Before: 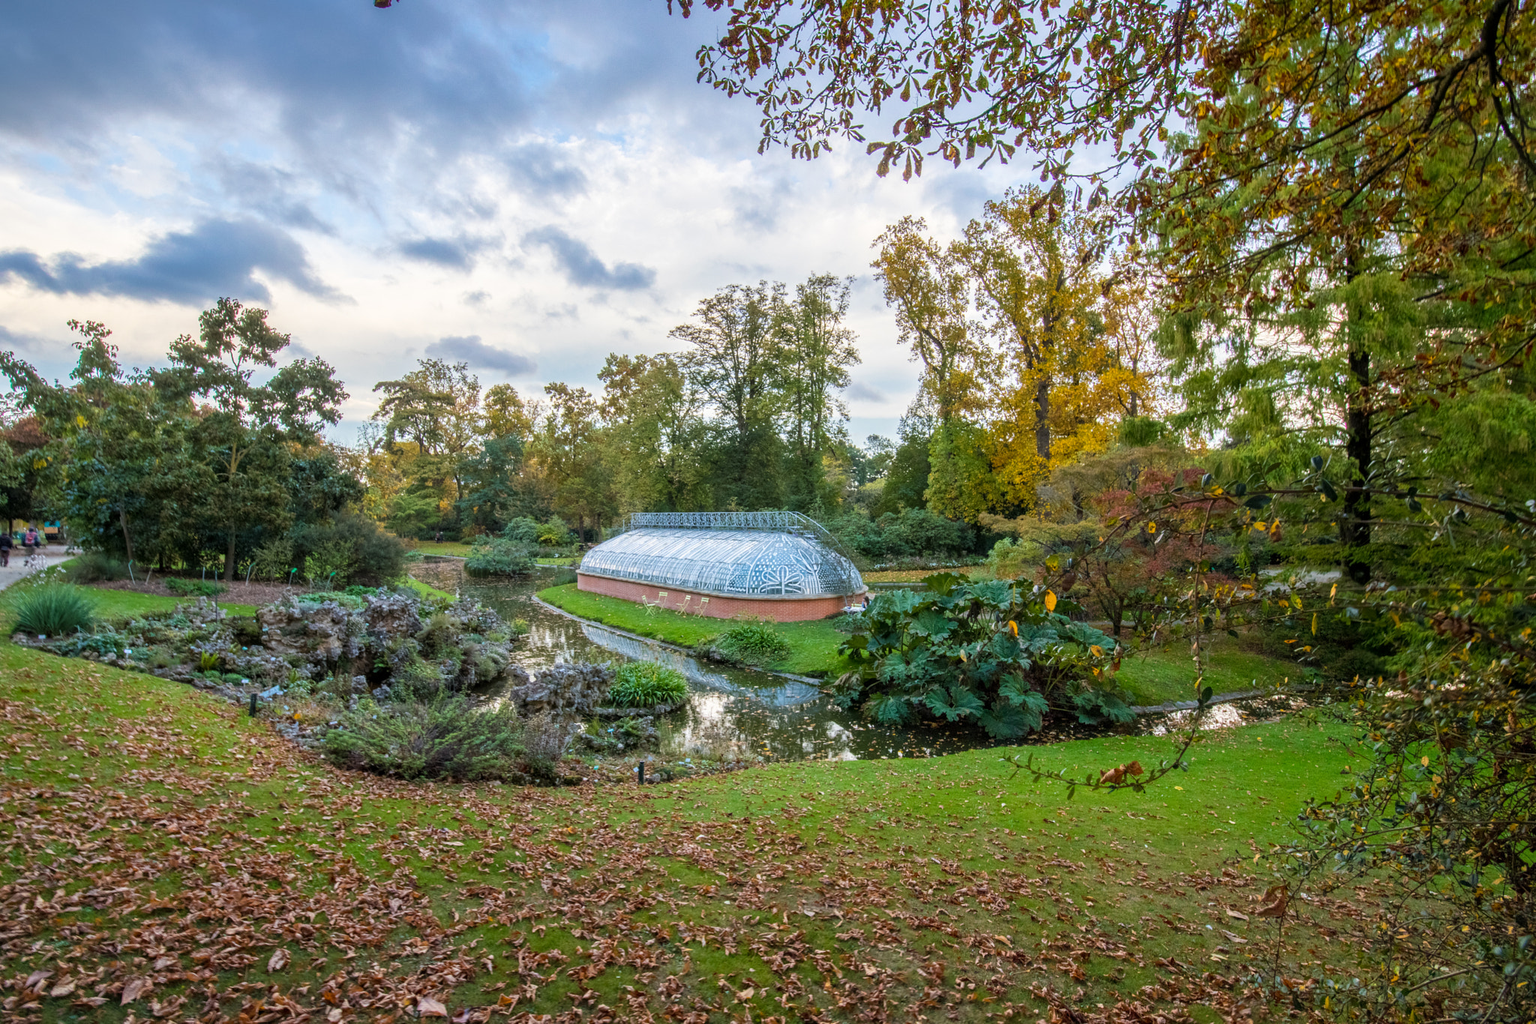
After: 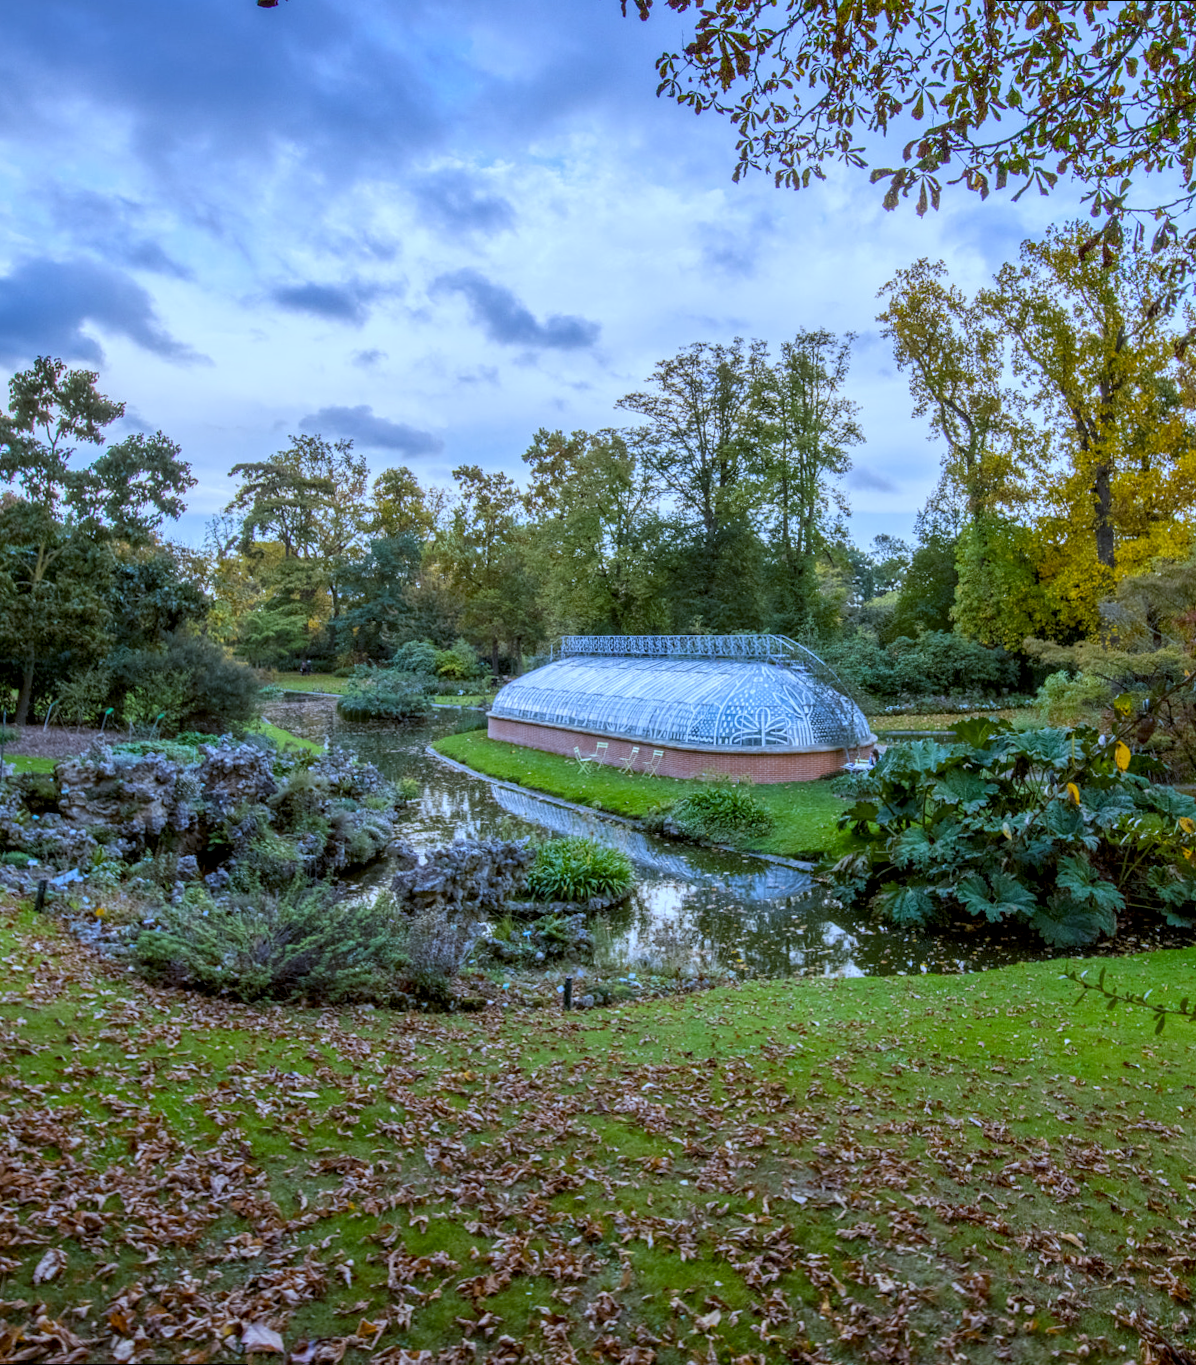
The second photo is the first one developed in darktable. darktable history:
tone equalizer: on, module defaults
exposure: black level correction 0.006, exposure -0.226 EV, compensate highlight preservation false
crop: left 10.644%, right 26.528%
local contrast: on, module defaults
white balance: red 0.871, blue 1.249
rotate and perspective: rotation 0.215°, lens shift (vertical) -0.139, crop left 0.069, crop right 0.939, crop top 0.002, crop bottom 0.996
color balance: lift [1.004, 1.002, 1.002, 0.998], gamma [1, 1.007, 1.002, 0.993], gain [1, 0.977, 1.013, 1.023], contrast -3.64%
